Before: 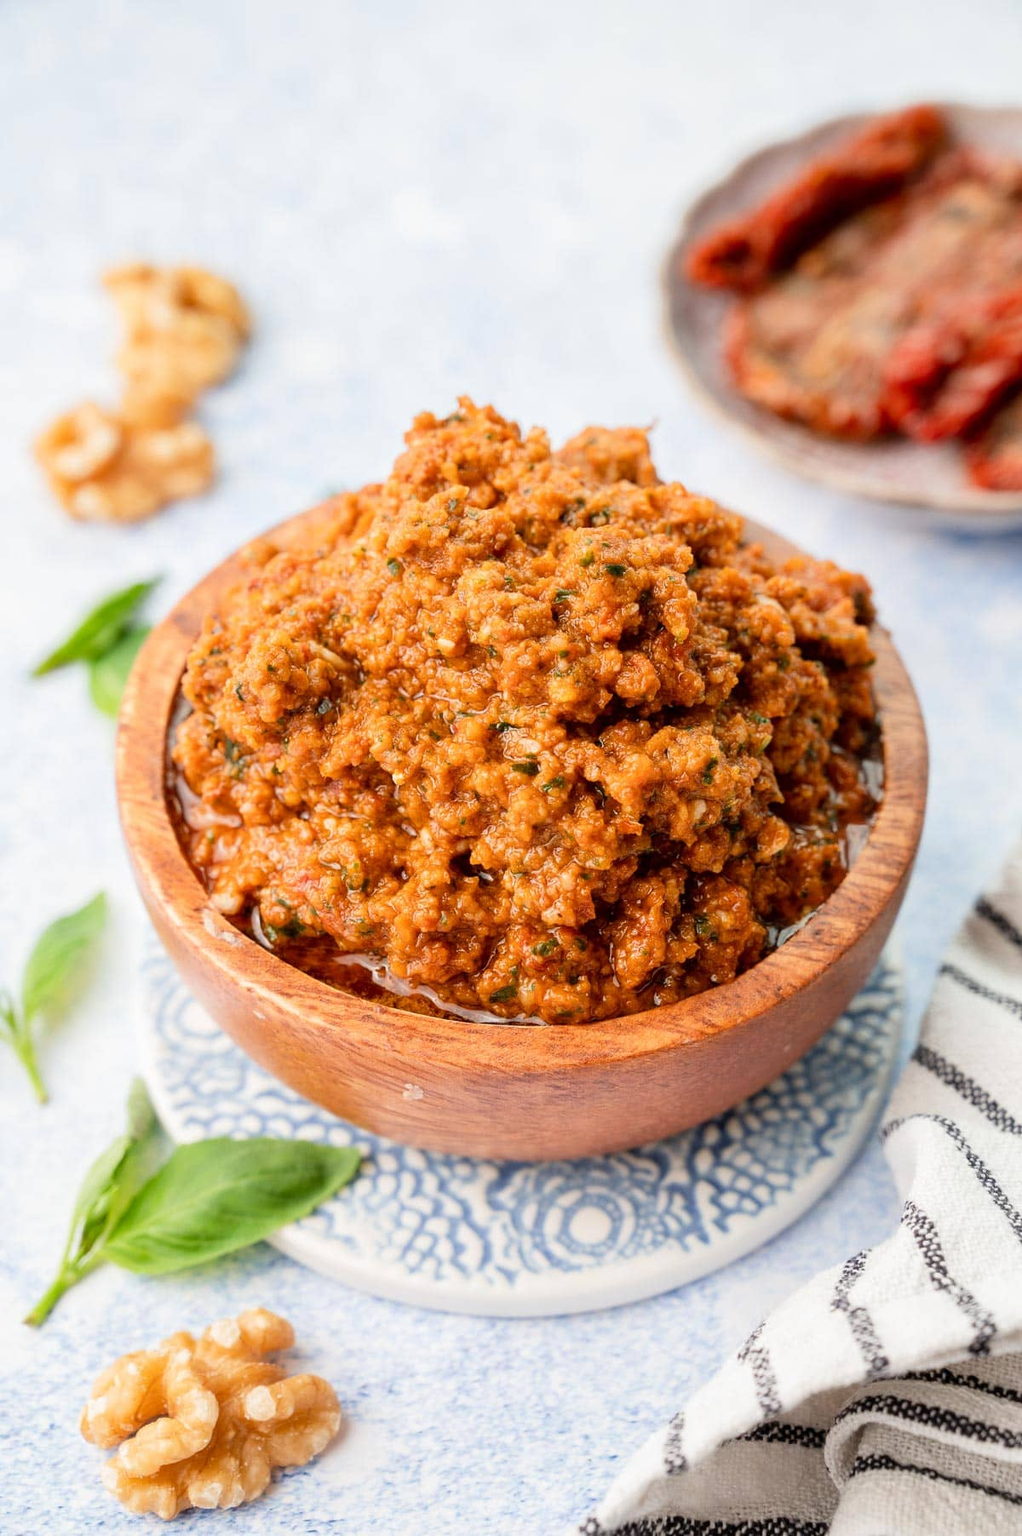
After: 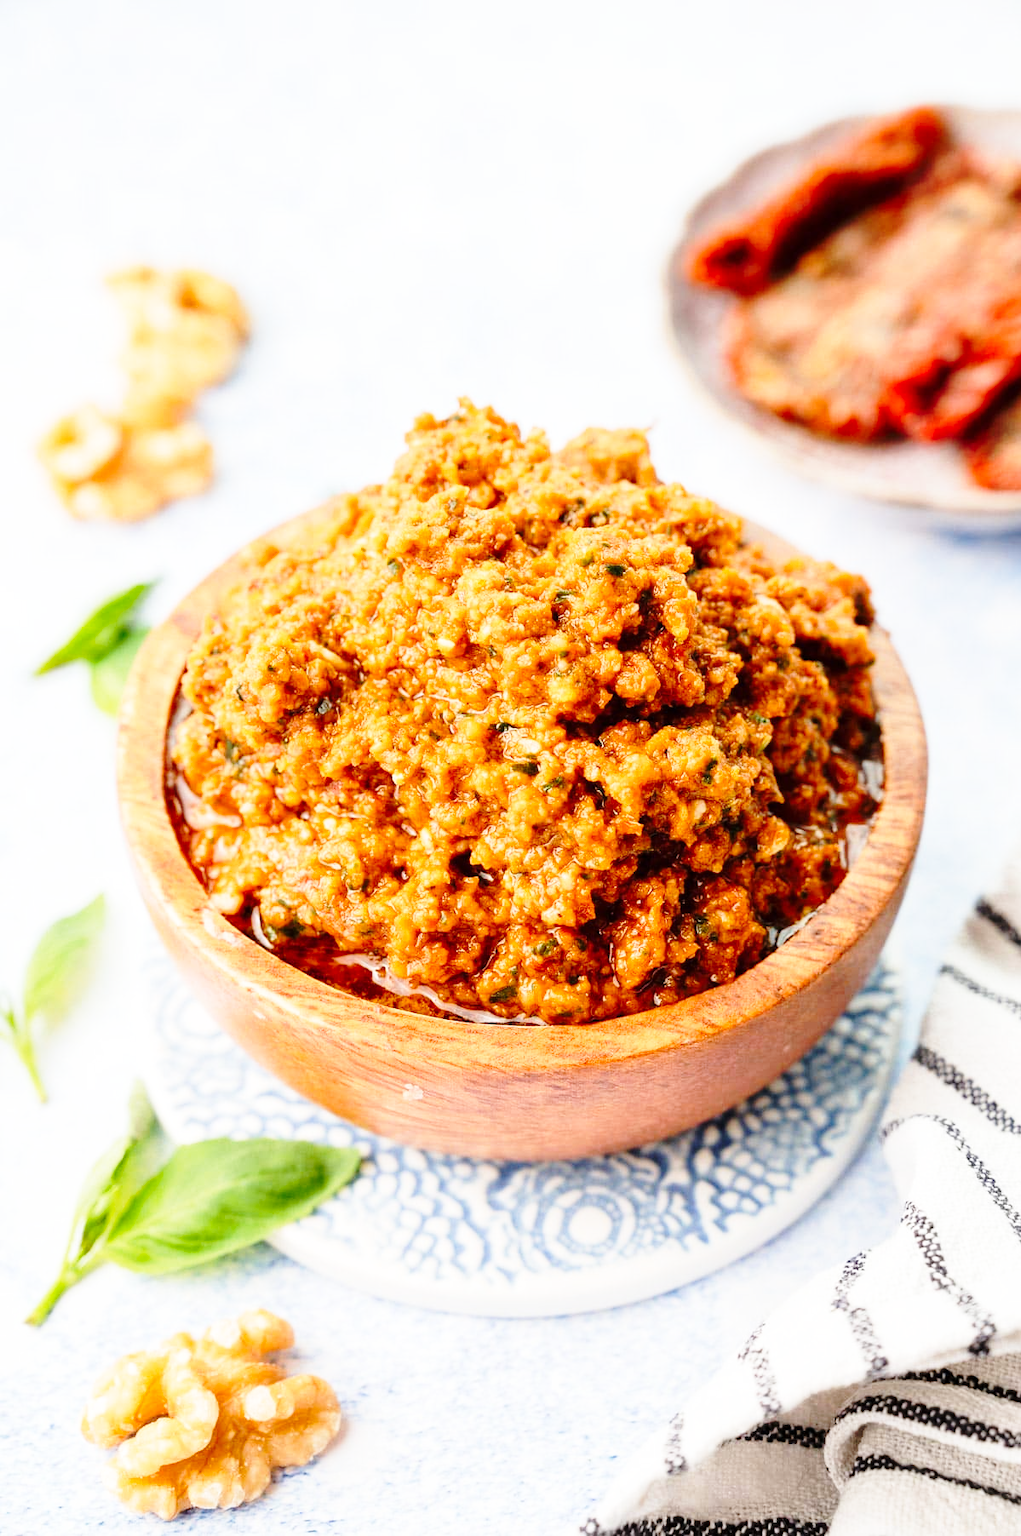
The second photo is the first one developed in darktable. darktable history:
rotate and perspective: crop left 0, crop top 0
base curve: curves: ch0 [(0, 0) (0.036, 0.037) (0.121, 0.228) (0.46, 0.76) (0.859, 0.983) (1, 1)], preserve colors none
